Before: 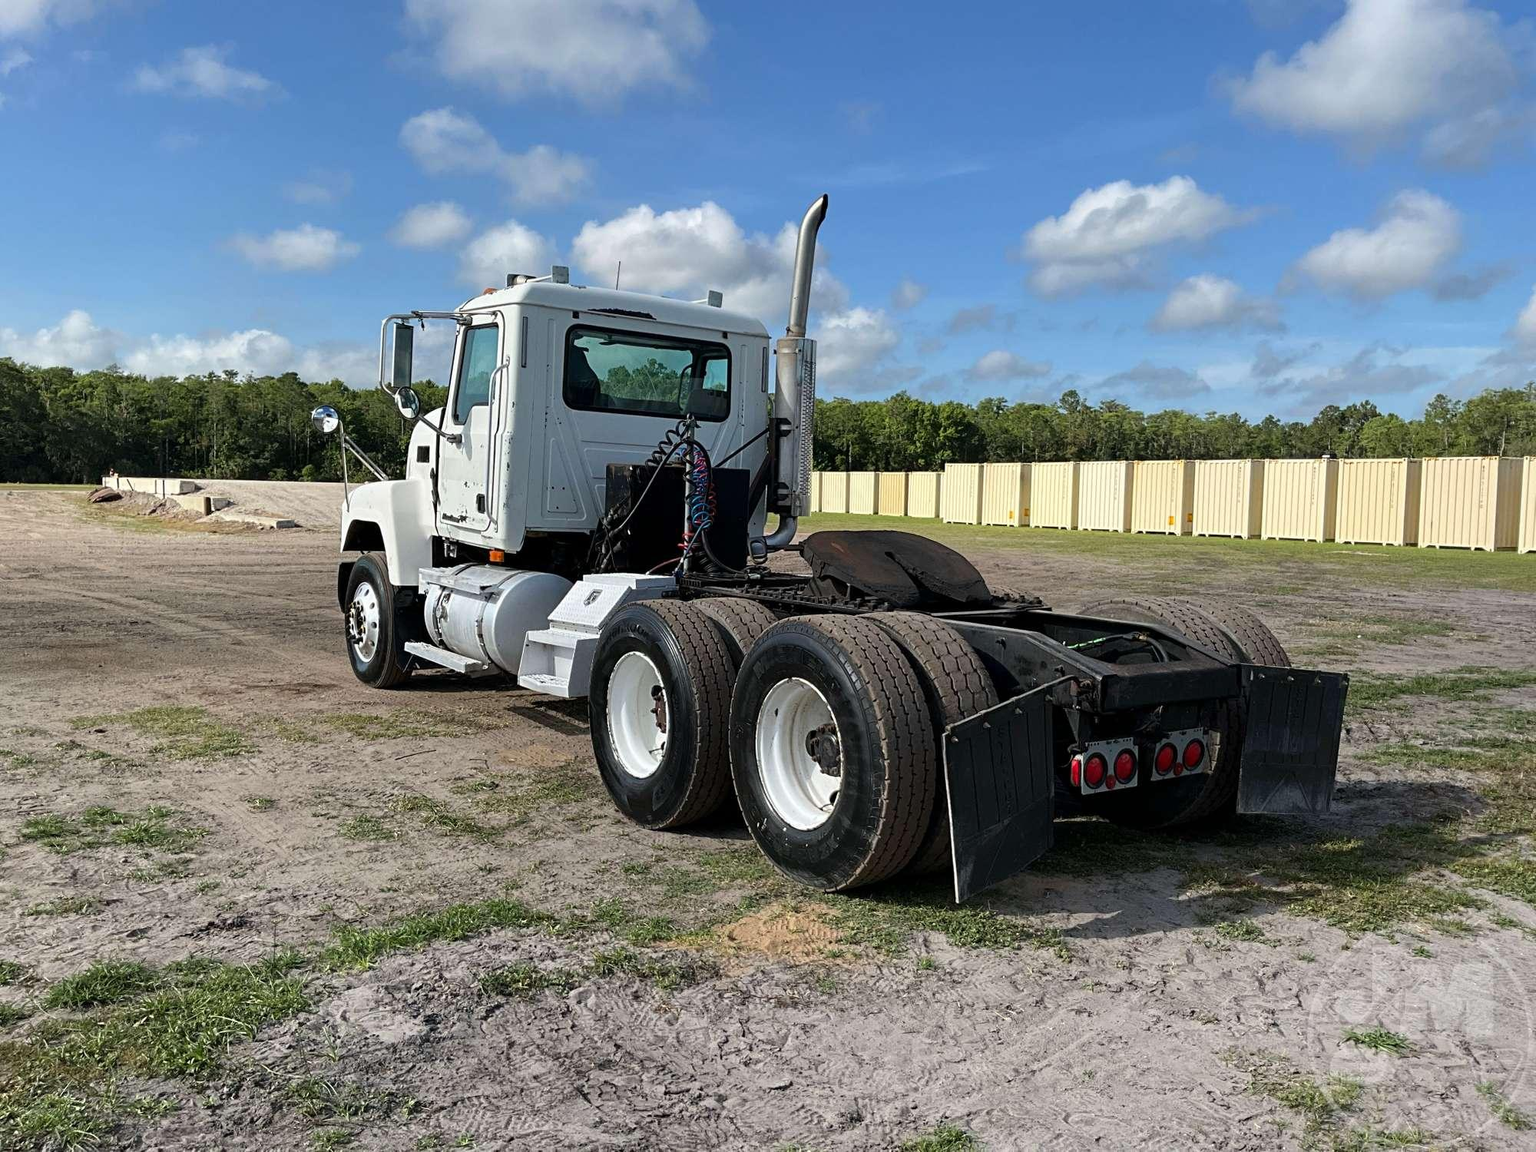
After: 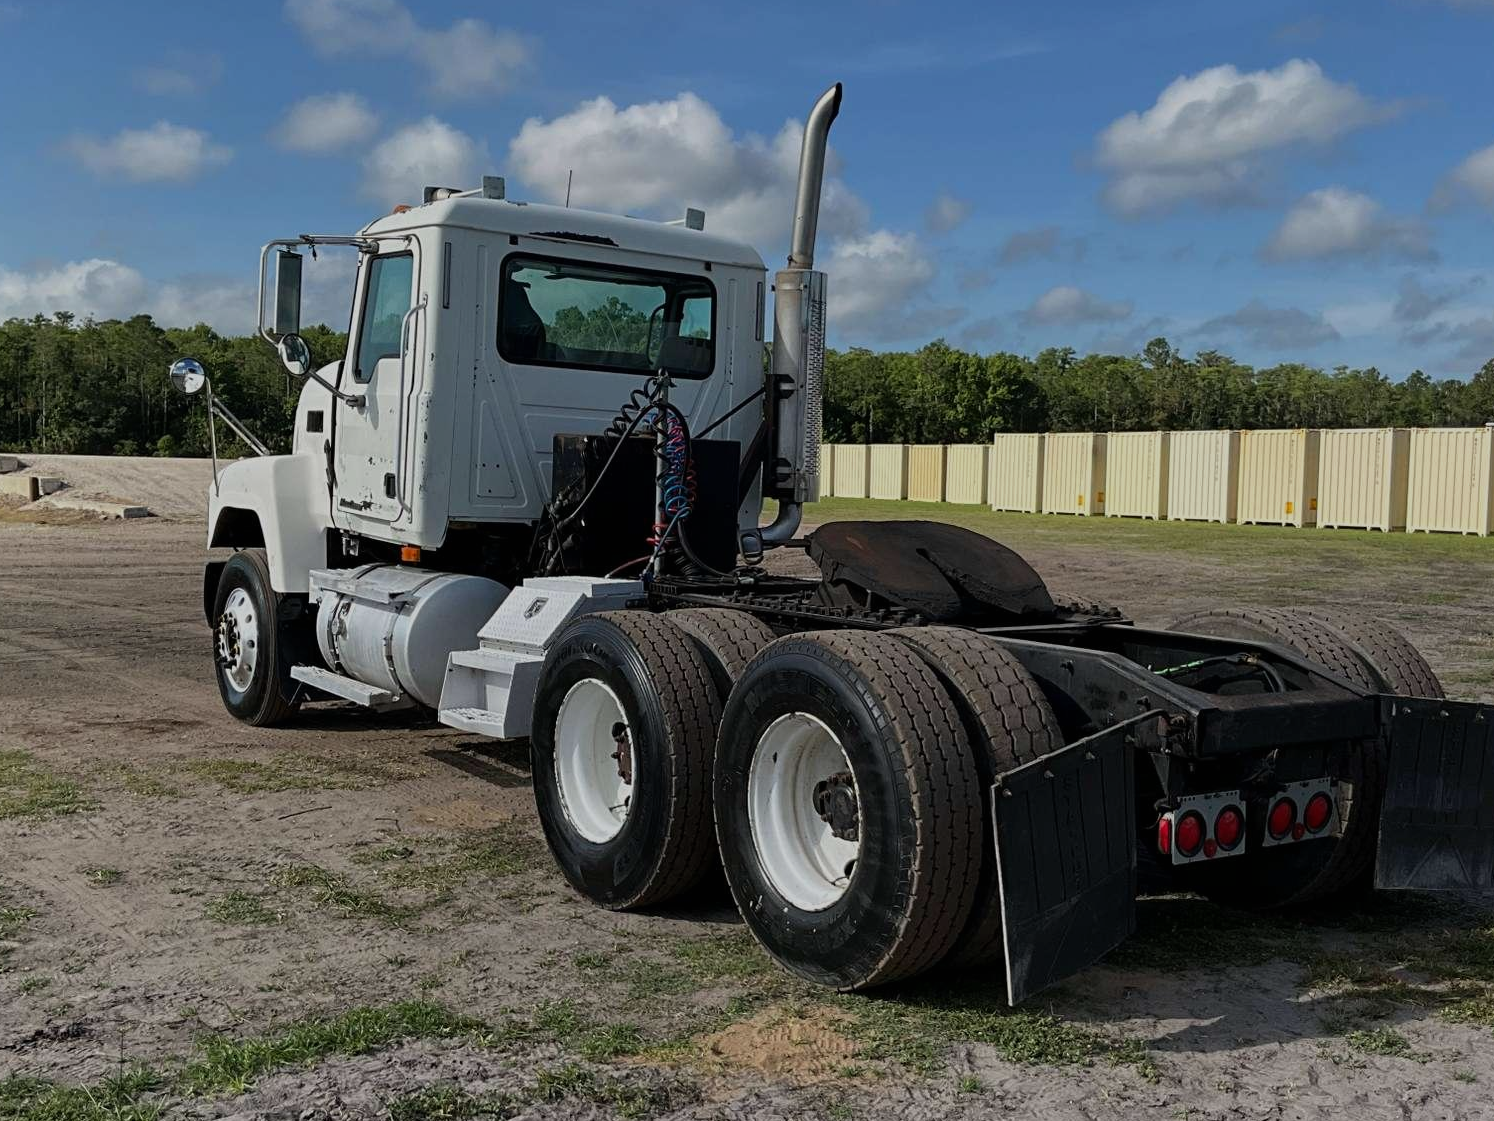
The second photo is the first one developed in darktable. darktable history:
crop and rotate: left 11.831%, top 11.346%, right 13.429%, bottom 13.899%
exposure: black level correction 0, exposure -0.721 EV, compensate highlight preservation false
